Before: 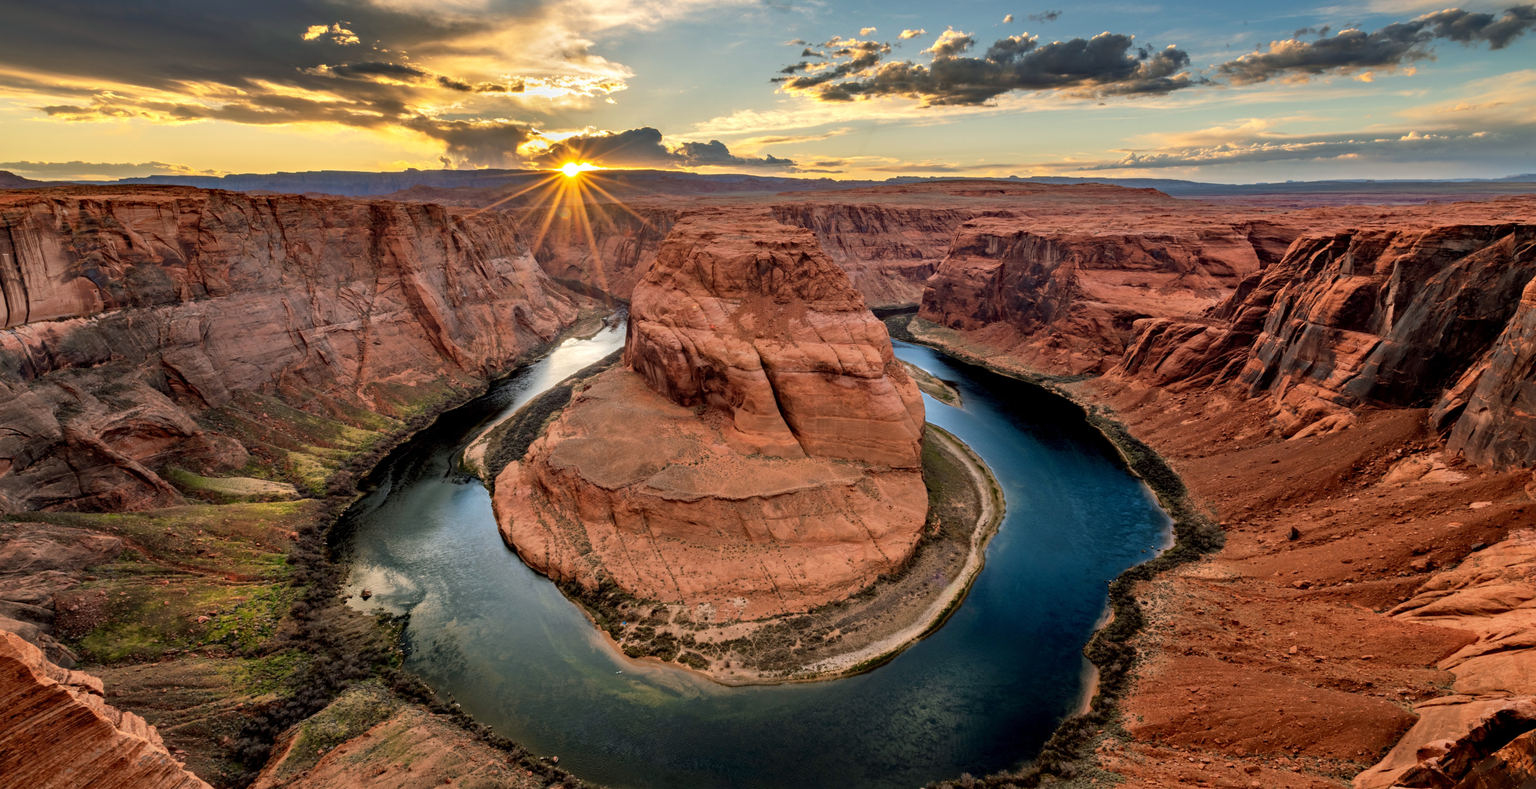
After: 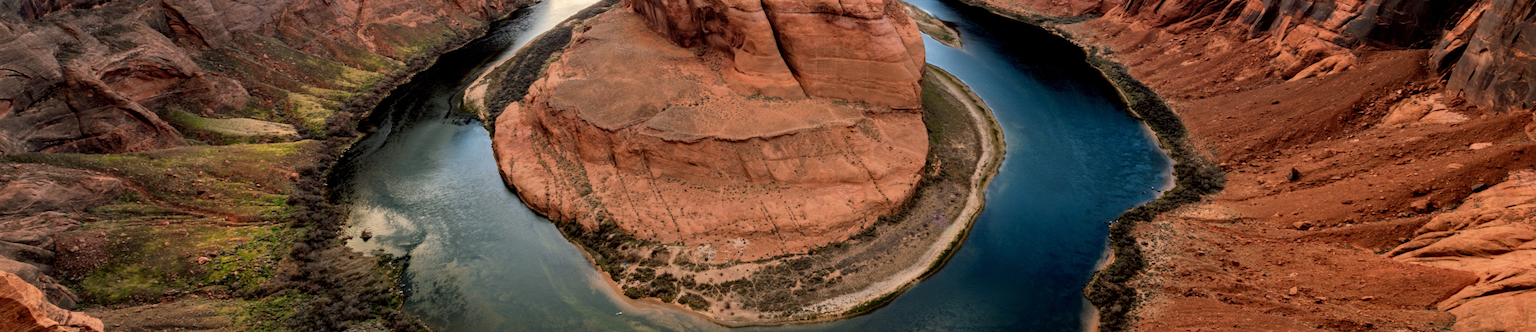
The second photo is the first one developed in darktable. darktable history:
crop: top 45.56%, bottom 12.251%
